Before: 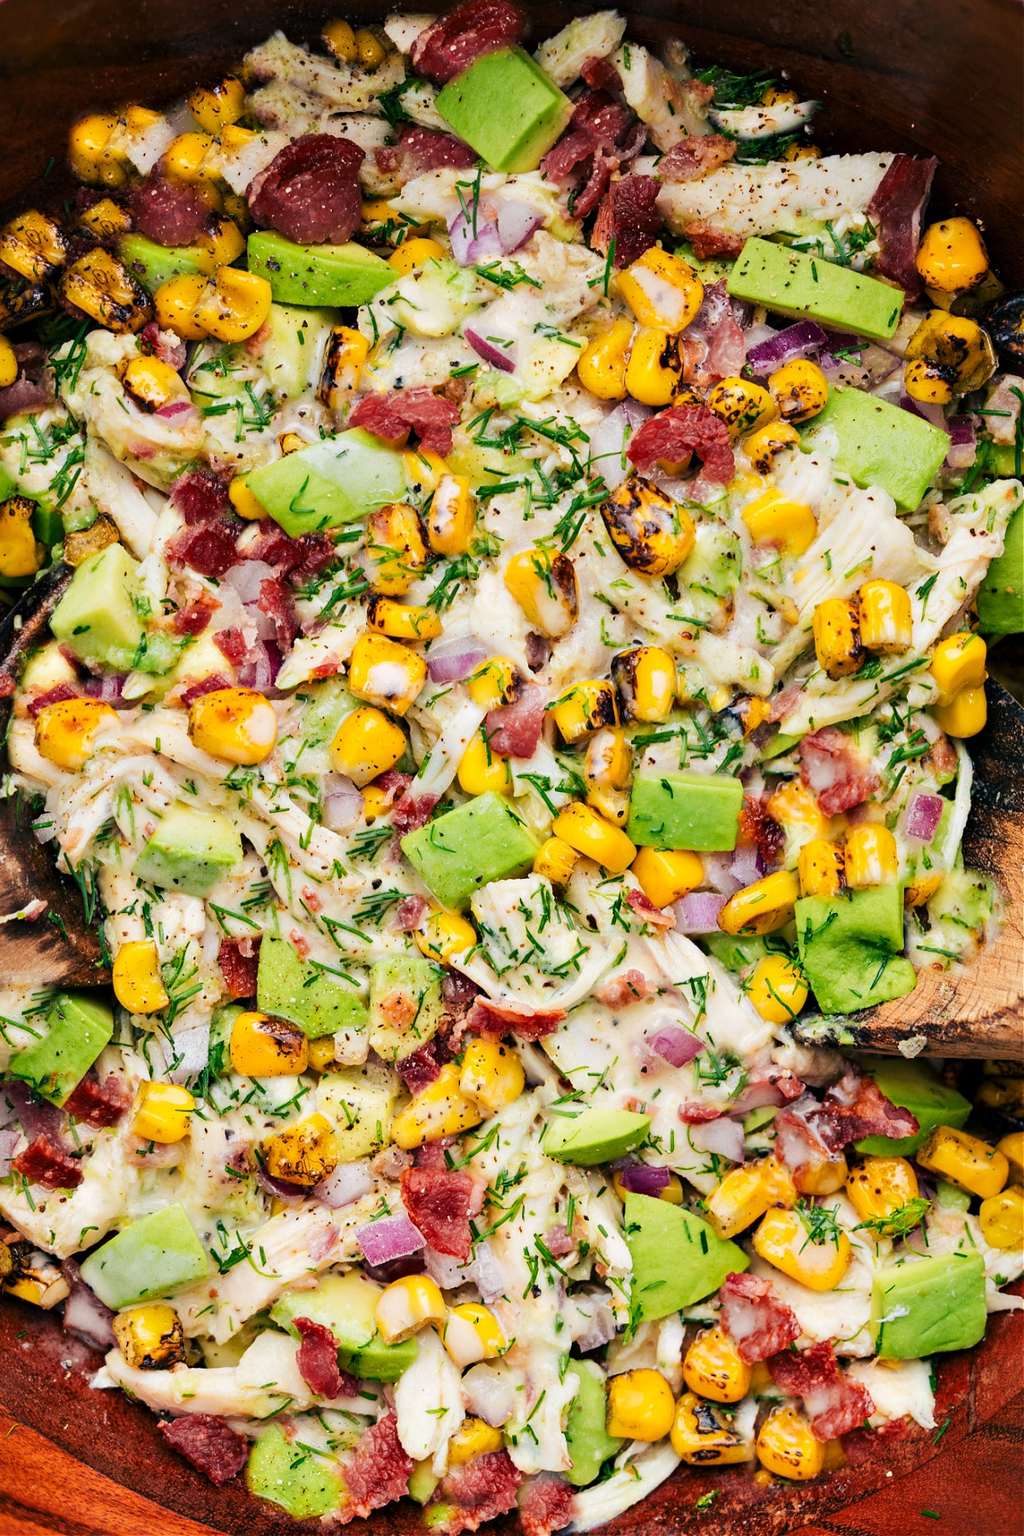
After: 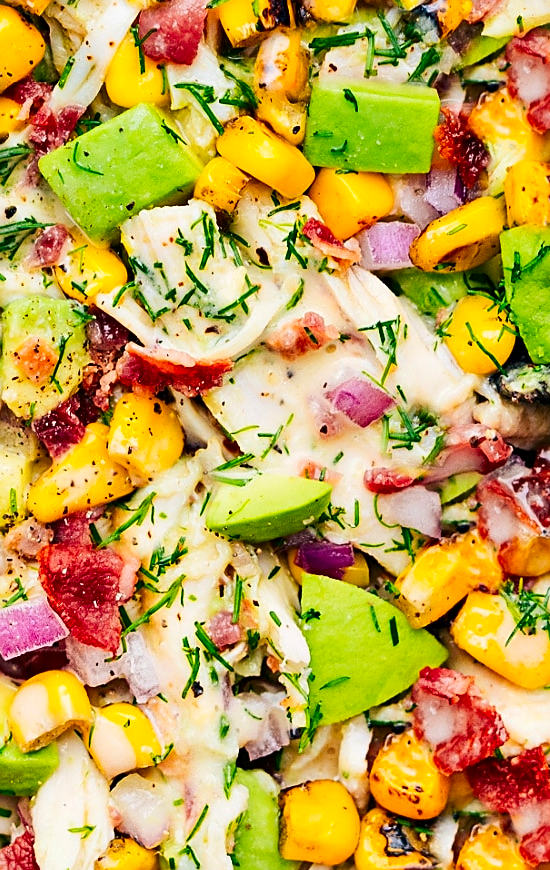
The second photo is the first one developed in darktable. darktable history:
sharpen: on, module defaults
contrast brightness saturation: contrast 0.16, saturation 0.32
crop: left 35.976%, top 45.819%, right 18.162%, bottom 5.807%
